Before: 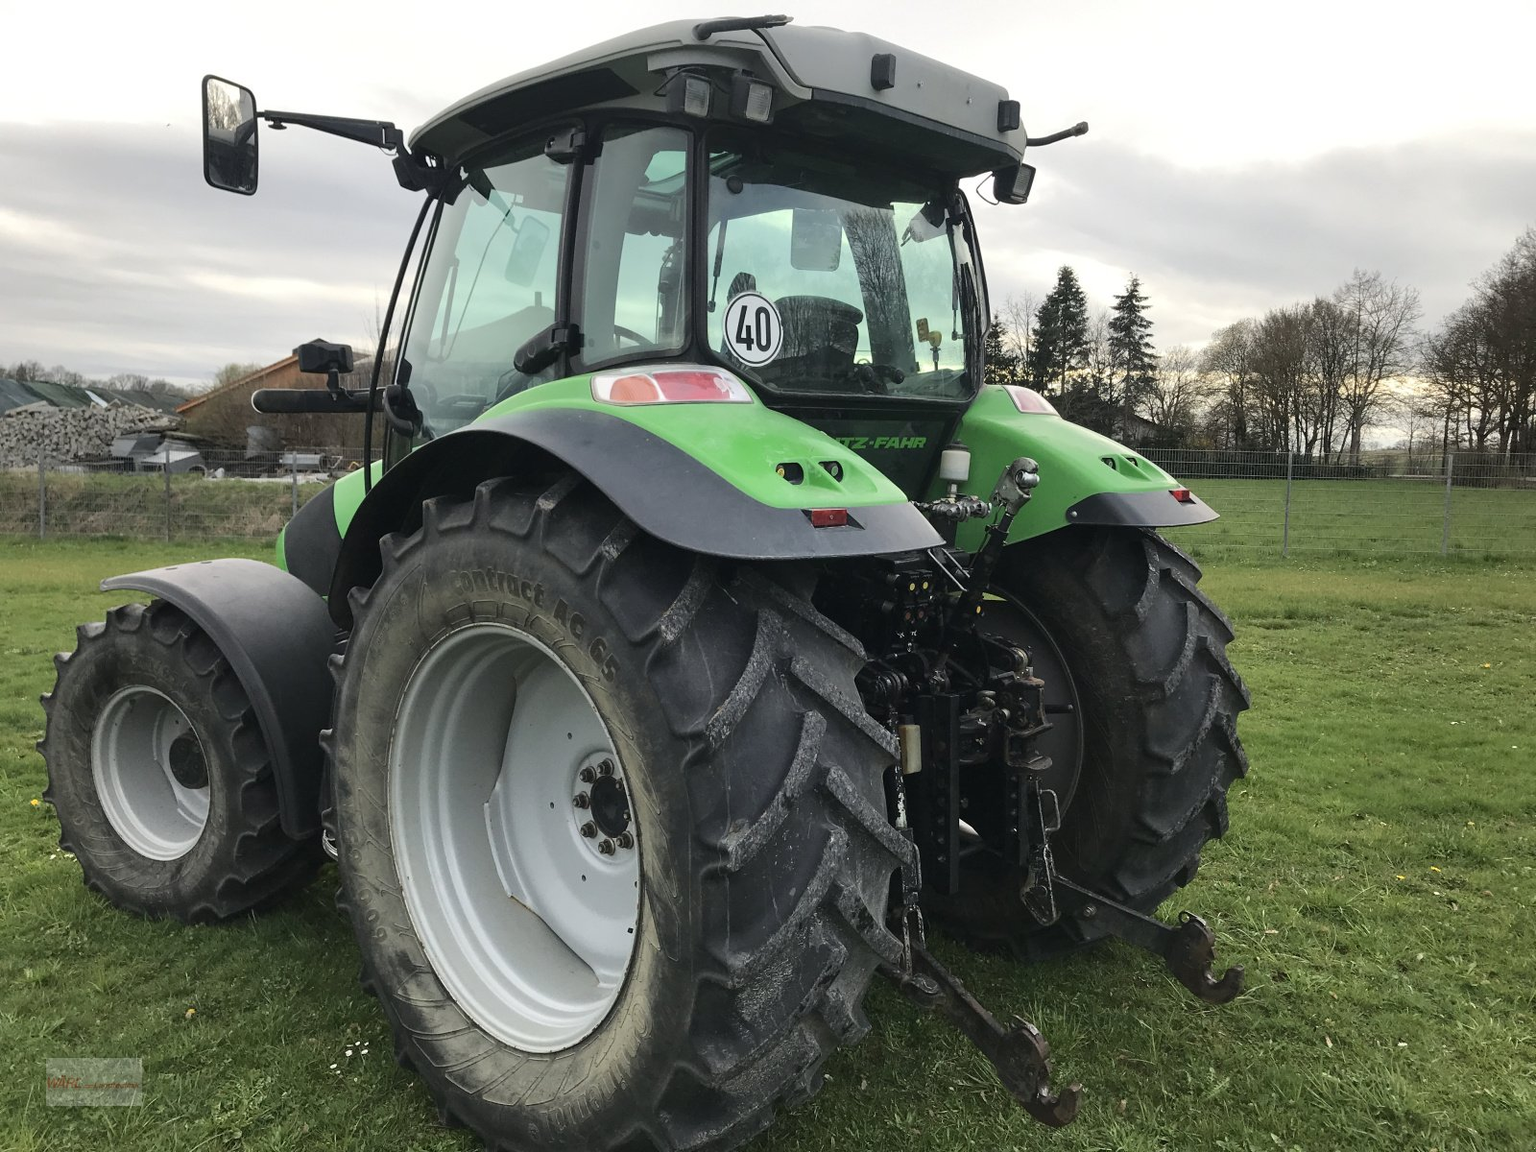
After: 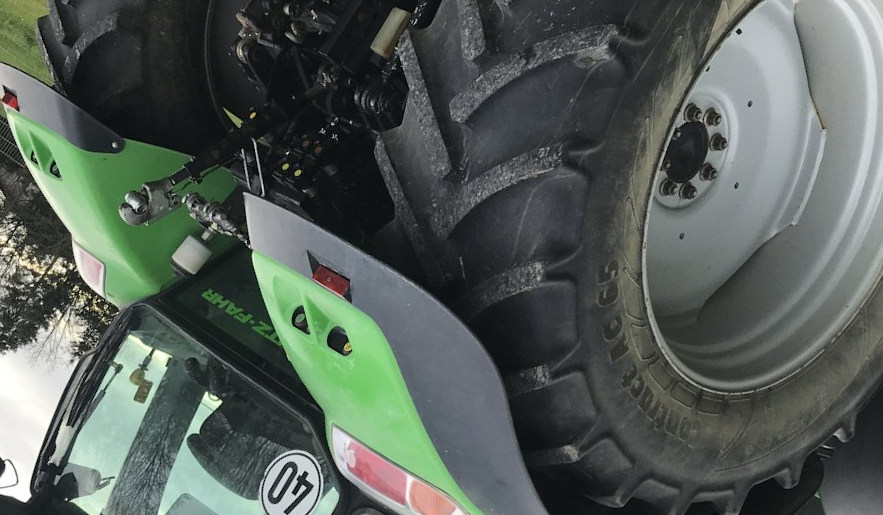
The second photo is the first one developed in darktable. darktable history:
exposure: compensate highlight preservation false
crop and rotate: angle 147.11°, left 9.177%, top 15.608%, right 4.434%, bottom 17.181%
